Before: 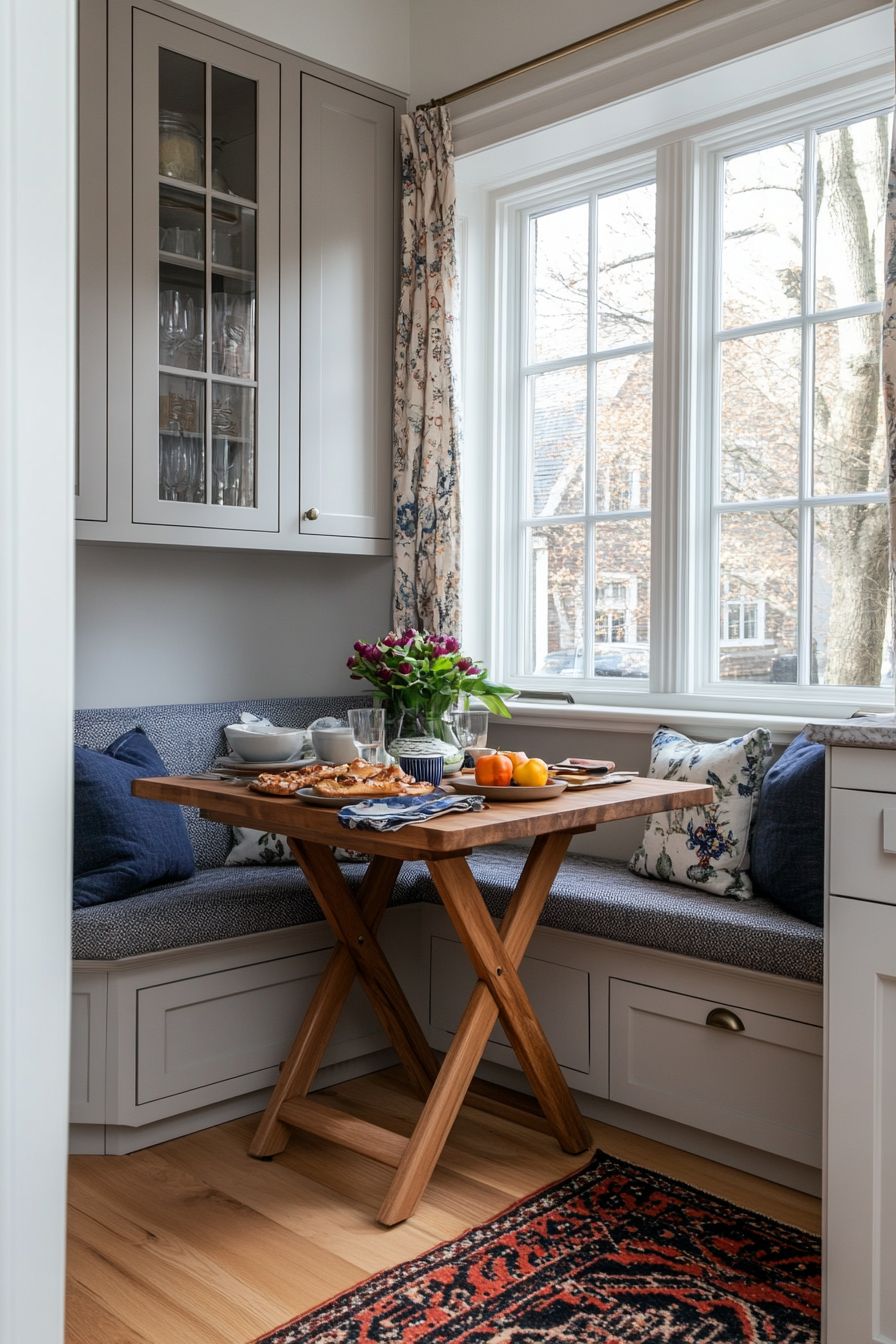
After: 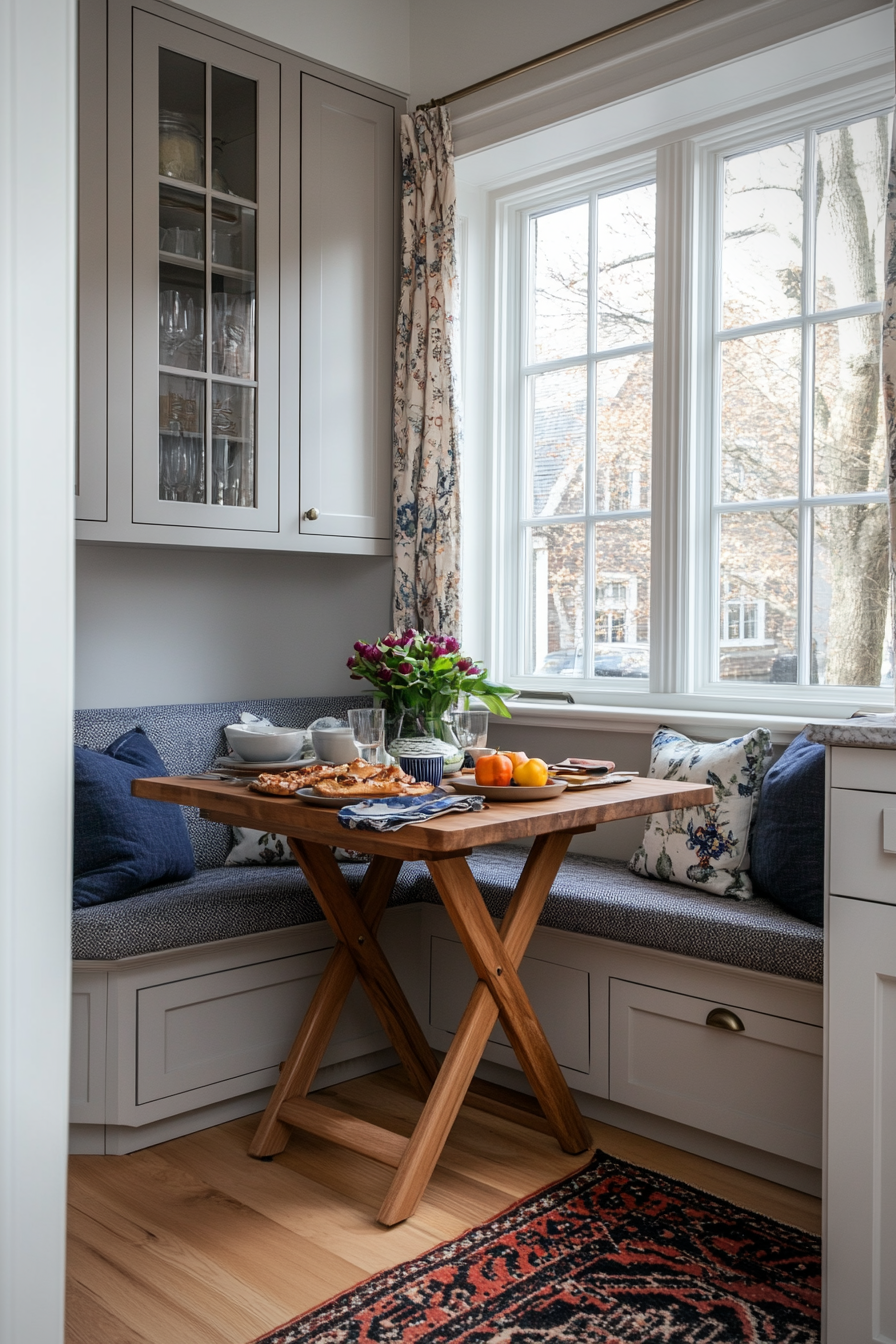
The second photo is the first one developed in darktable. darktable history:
vignetting: center (-0.146, 0.02), unbound false
